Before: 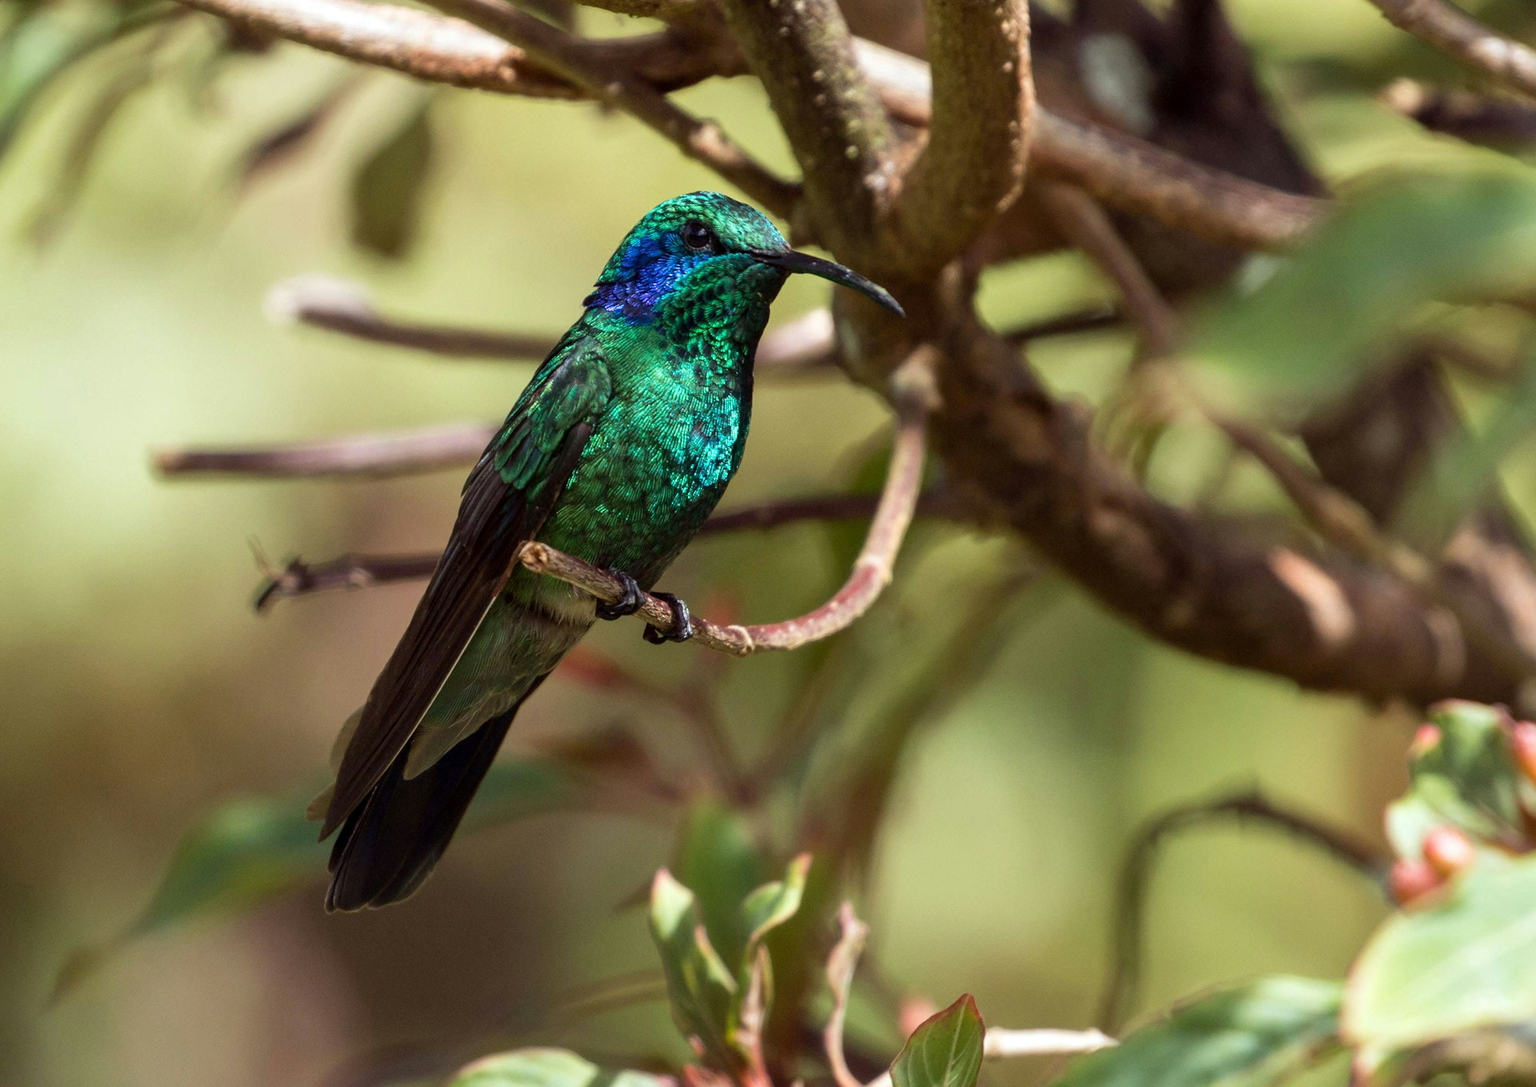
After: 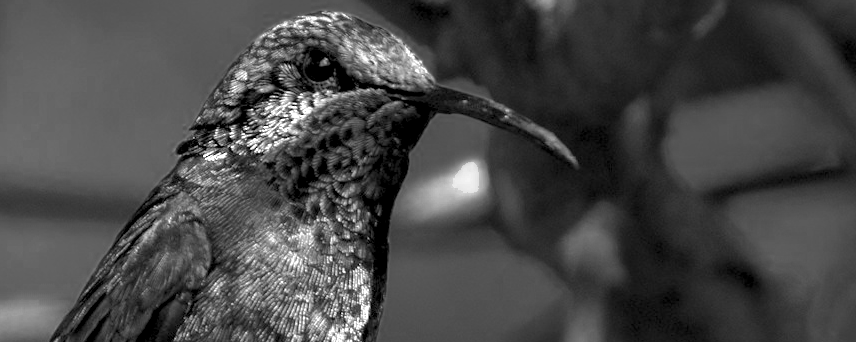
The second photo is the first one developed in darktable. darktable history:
crop: left 28.808%, top 16.792%, right 26.591%, bottom 58.017%
shadows and highlights: on, module defaults
levels: levels [0.062, 0.494, 0.925]
color zones: curves: ch0 [(0.287, 0.048) (0.493, 0.484) (0.737, 0.816)]; ch1 [(0, 0) (0.143, 0) (0.286, 0) (0.429, 0) (0.571, 0) (0.714, 0) (0.857, 0)]
